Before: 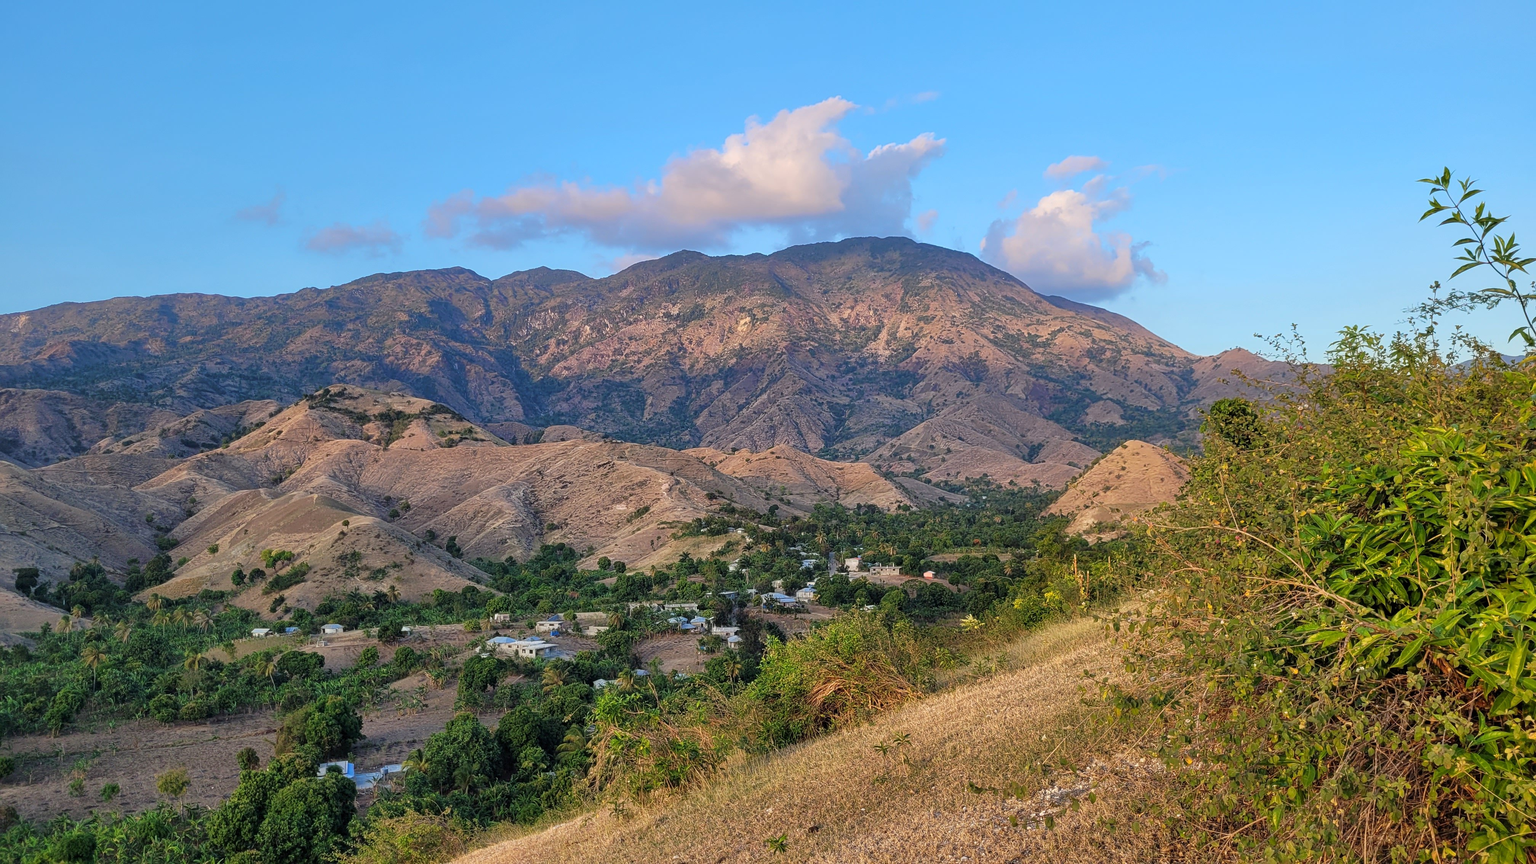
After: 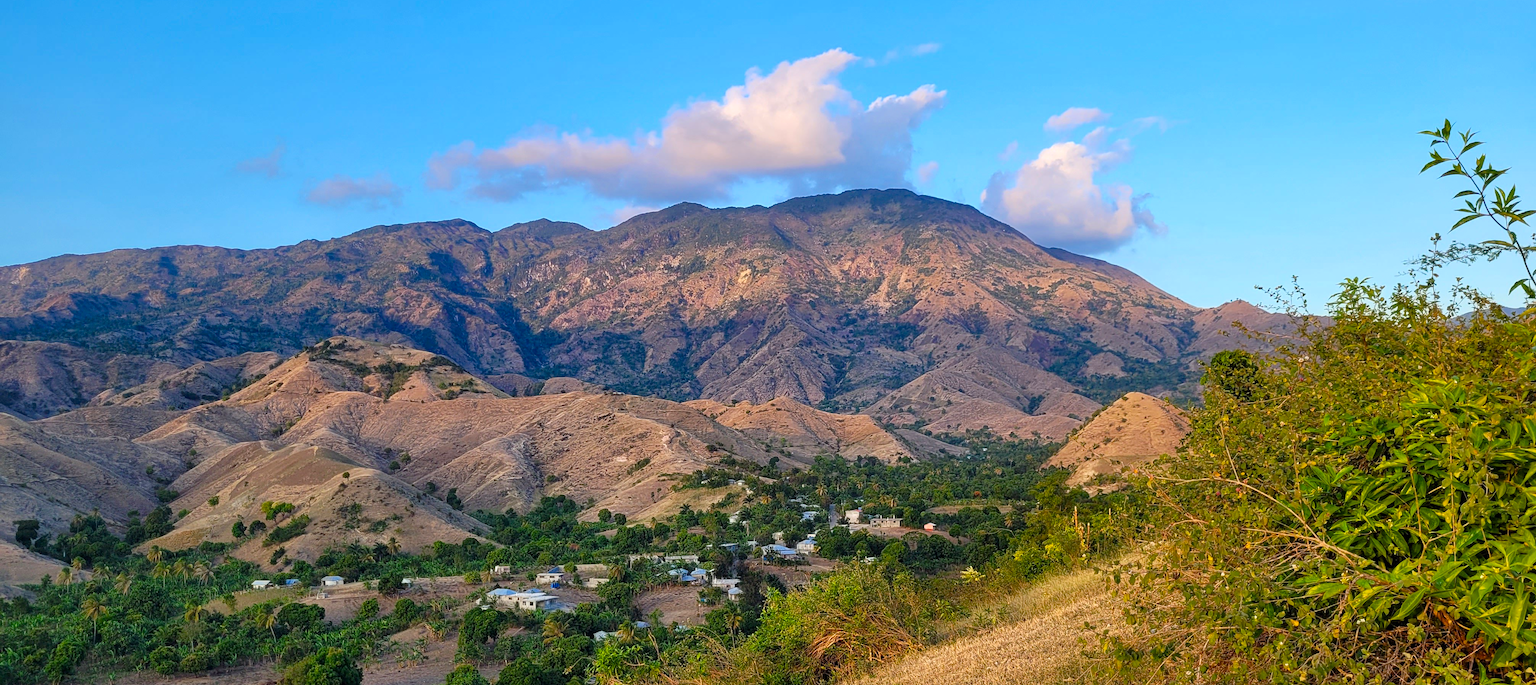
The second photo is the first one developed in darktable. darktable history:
crop and rotate: top 5.667%, bottom 14.937%
color balance rgb: linear chroma grading › shadows 16%, perceptual saturation grading › global saturation 8%, perceptual saturation grading › shadows 4%, perceptual brilliance grading › global brilliance 2%, perceptual brilliance grading › highlights 8%, perceptual brilliance grading › shadows -4%, global vibrance 16%, saturation formula JzAzBz (2021)
